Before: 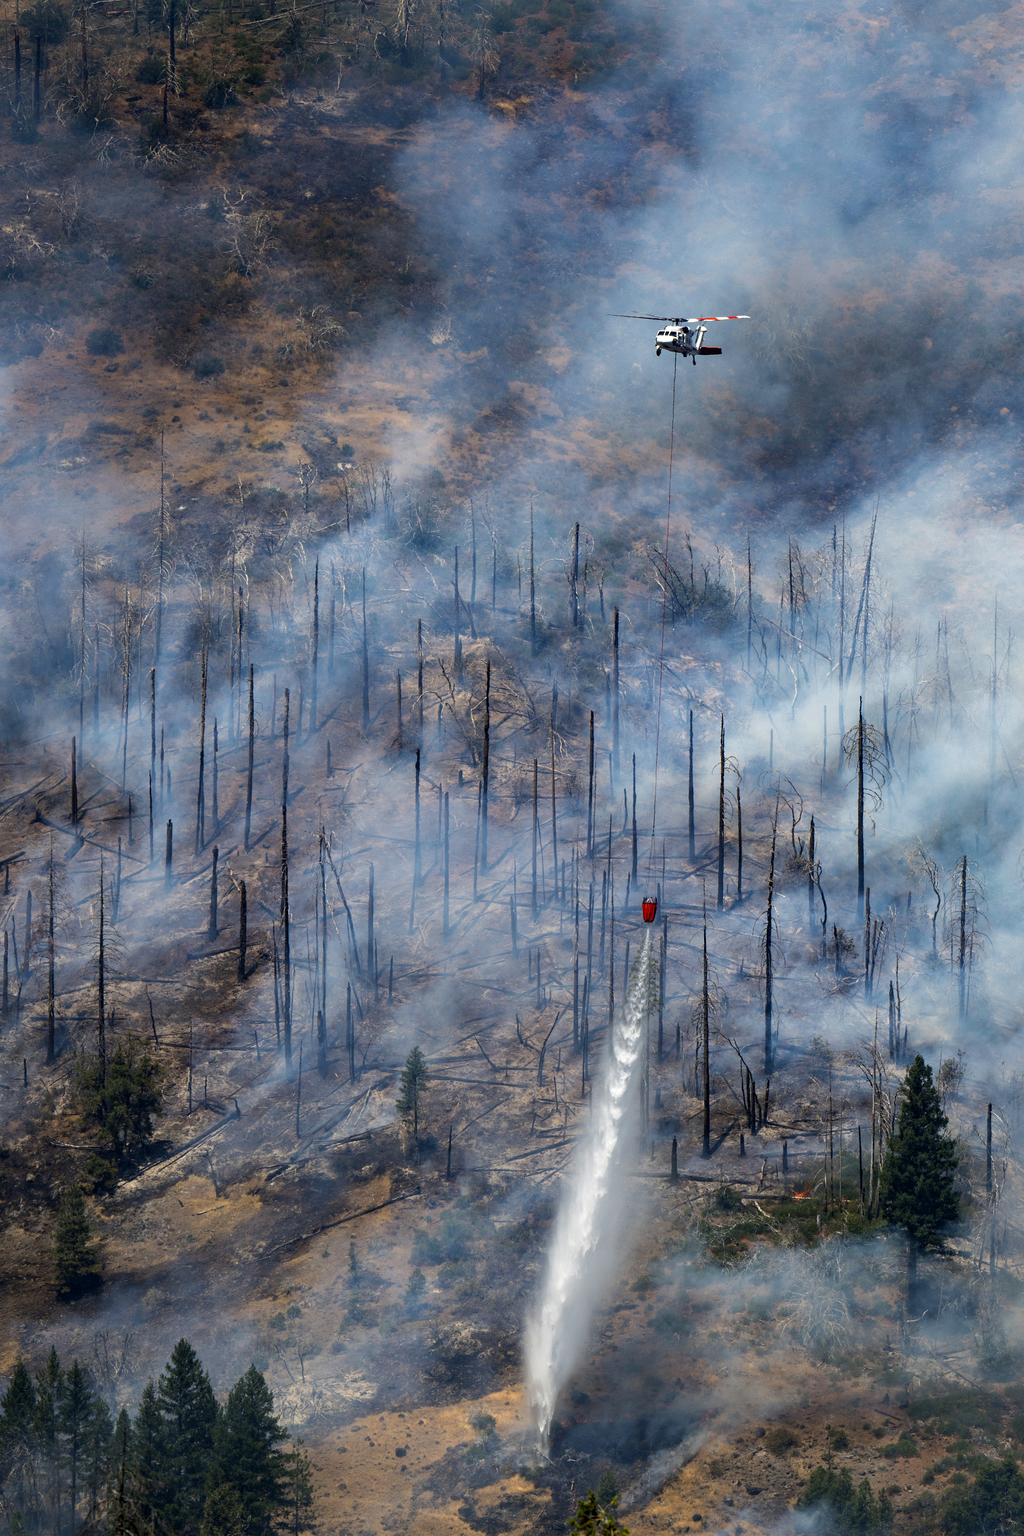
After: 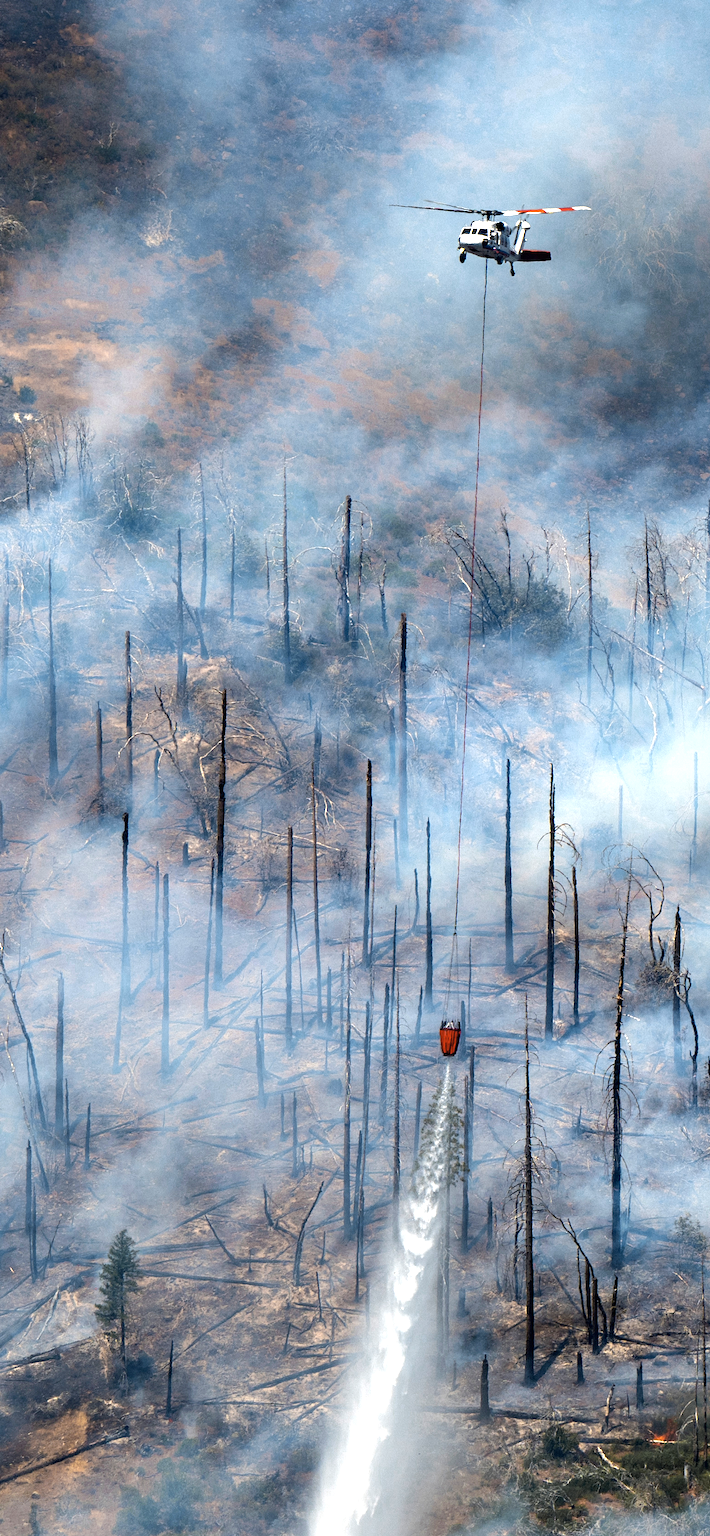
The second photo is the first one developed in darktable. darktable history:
exposure: black level correction 0, exposure 0.6 EV, compensate highlight preservation false
color zones: curves: ch0 [(0.004, 0.306) (0.107, 0.448) (0.252, 0.656) (0.41, 0.398) (0.595, 0.515) (0.768, 0.628)]; ch1 [(0.07, 0.323) (0.151, 0.452) (0.252, 0.608) (0.346, 0.221) (0.463, 0.189) (0.61, 0.368) (0.735, 0.395) (0.921, 0.412)]; ch2 [(0, 0.476) (0.132, 0.512) (0.243, 0.512) (0.397, 0.48) (0.522, 0.376) (0.634, 0.536) (0.761, 0.46)]
crop: left 32.075%, top 10.976%, right 18.355%, bottom 17.596%
